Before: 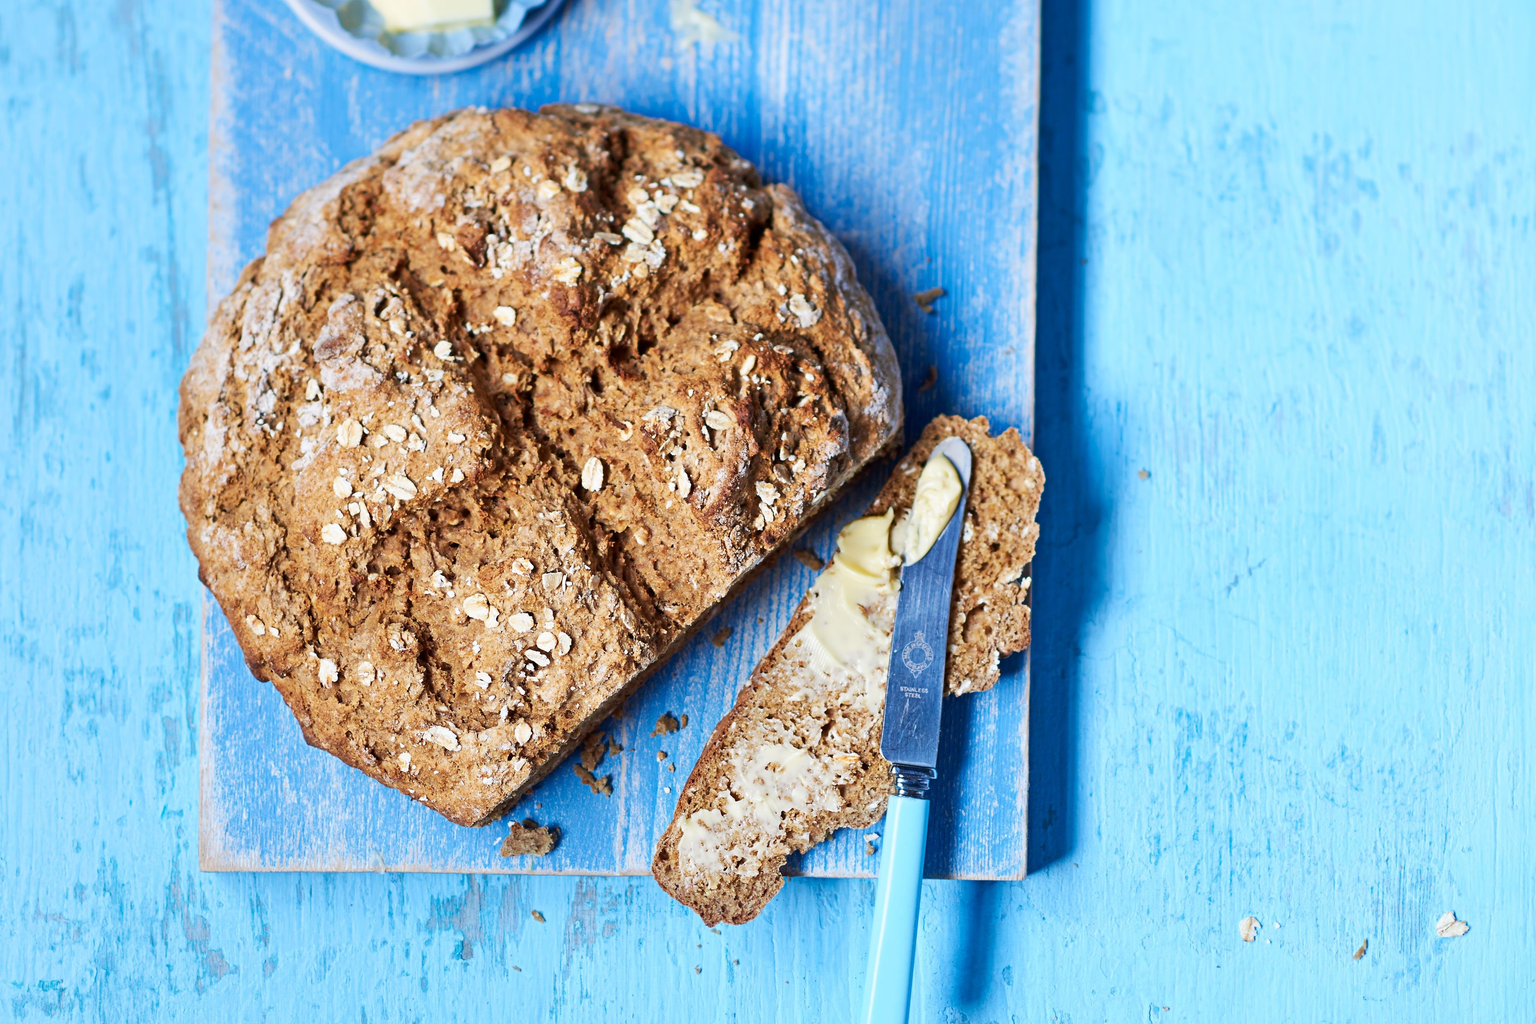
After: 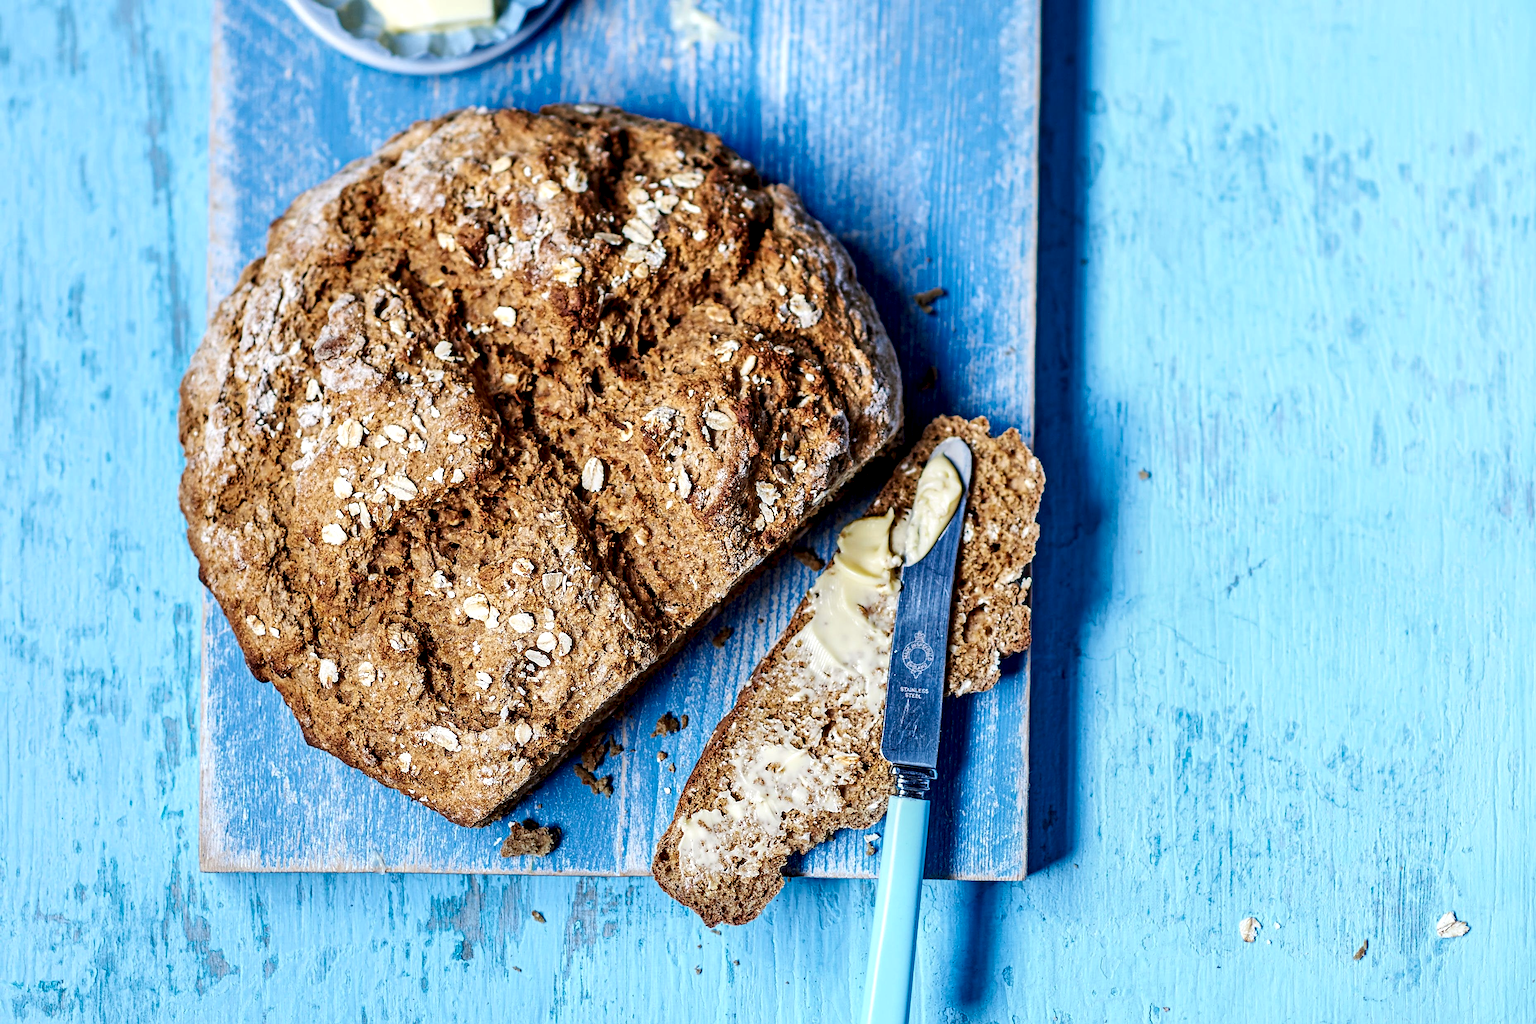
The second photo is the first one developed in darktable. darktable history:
sharpen: on, module defaults
local contrast: highlights 20%, shadows 70%, detail 170%
